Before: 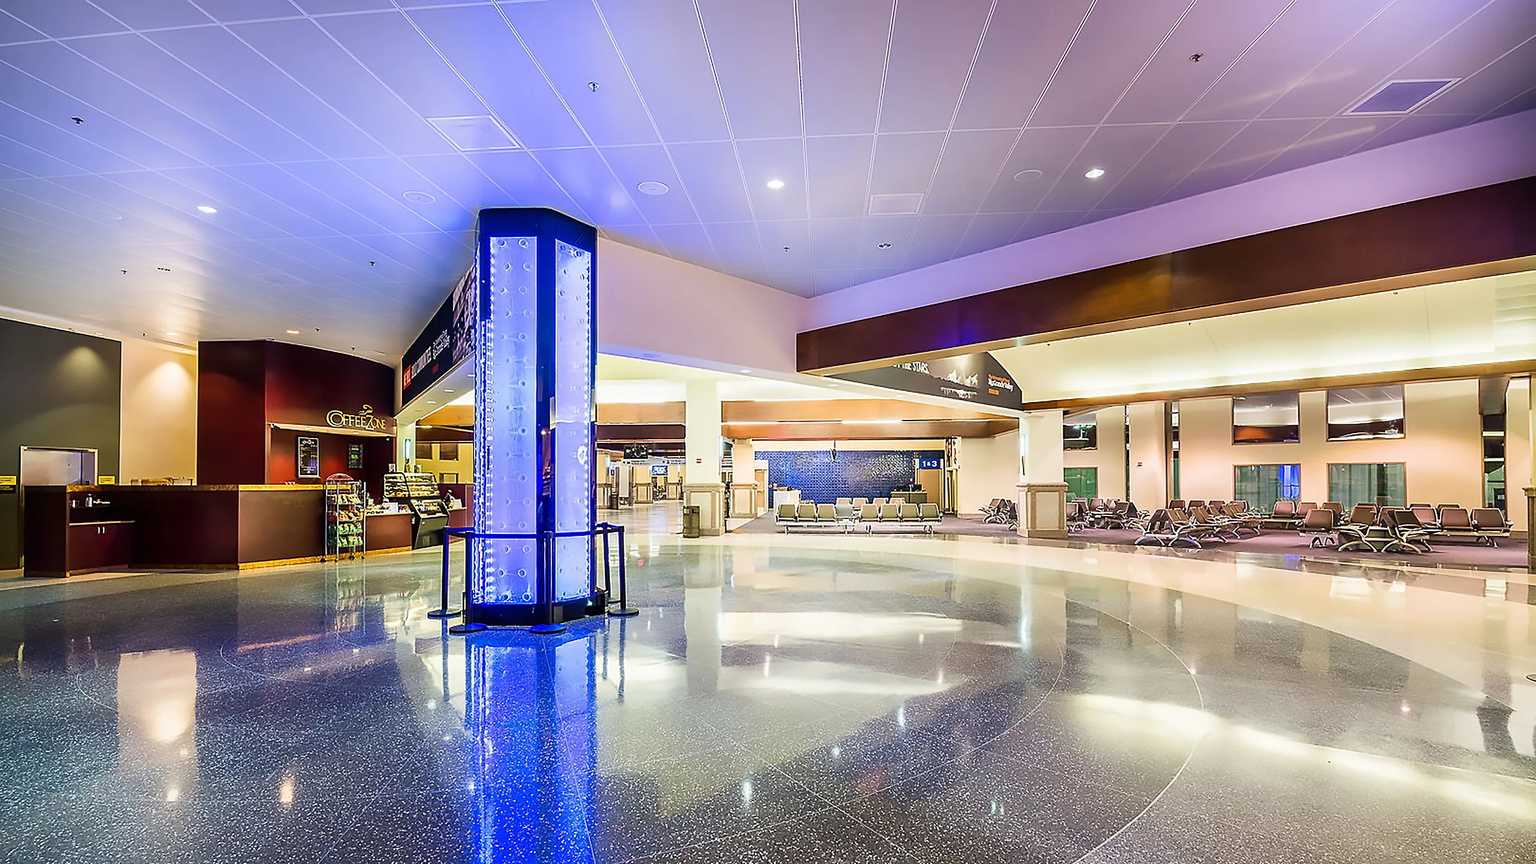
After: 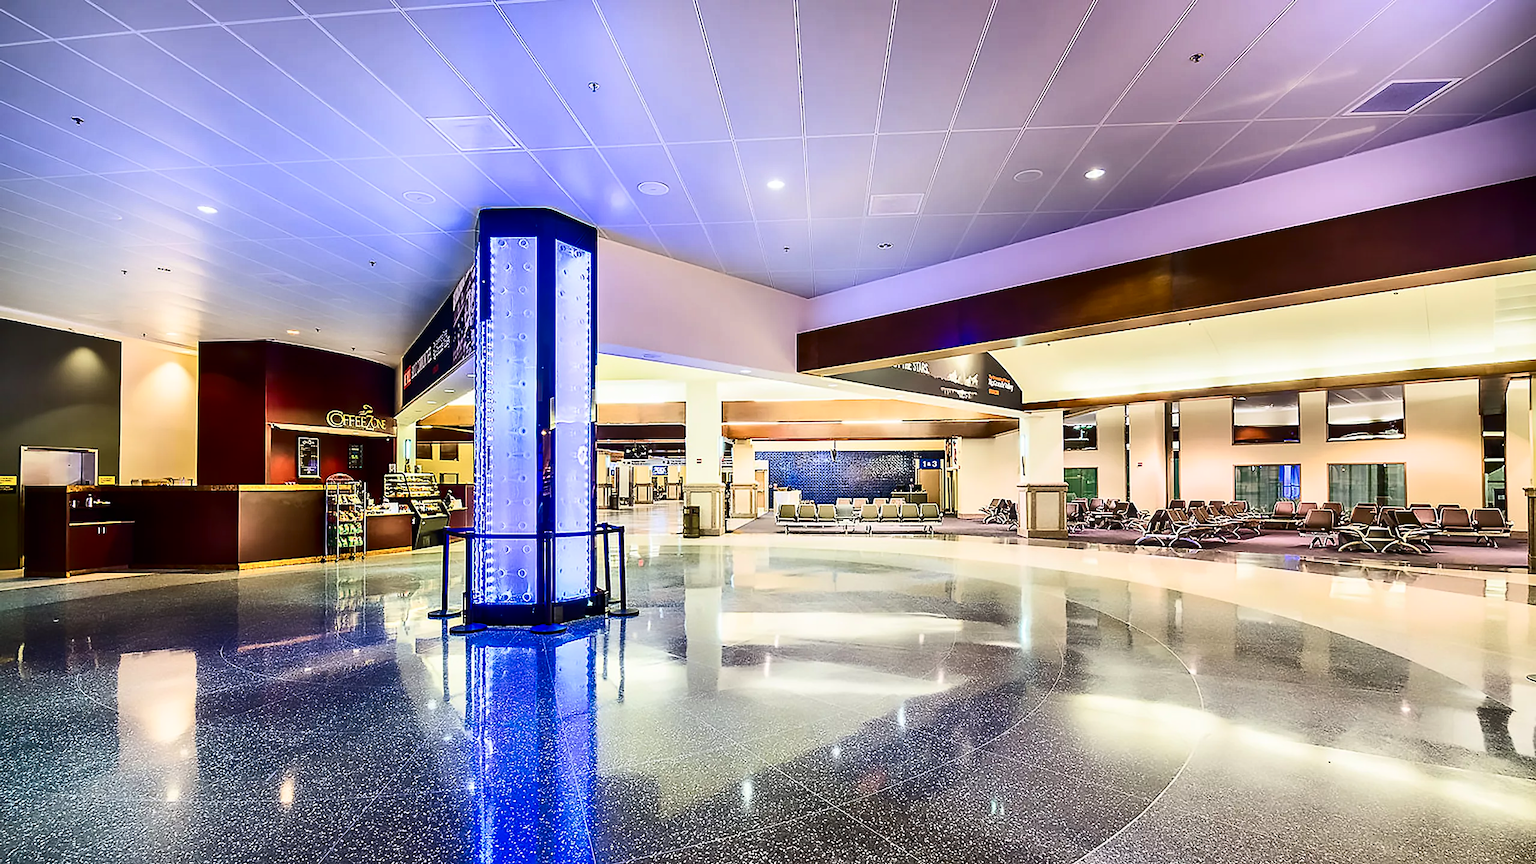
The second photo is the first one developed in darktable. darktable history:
contrast brightness saturation: contrast 0.283
shadows and highlights: shadows 52.51, soften with gaussian
